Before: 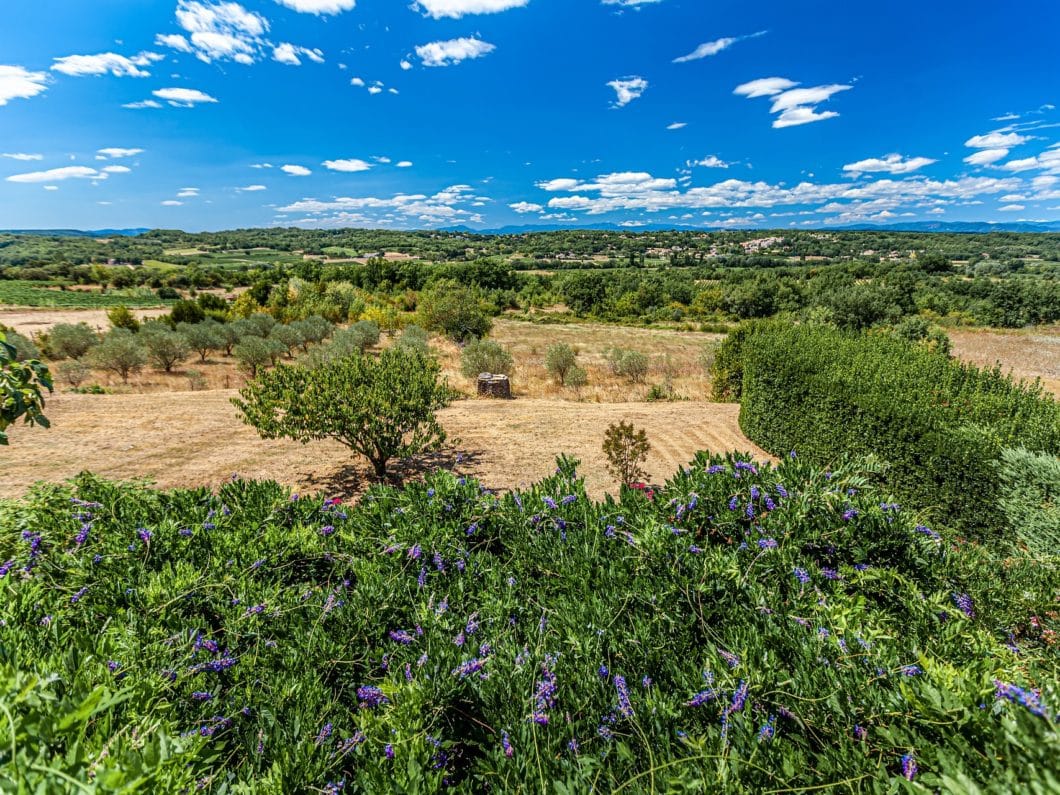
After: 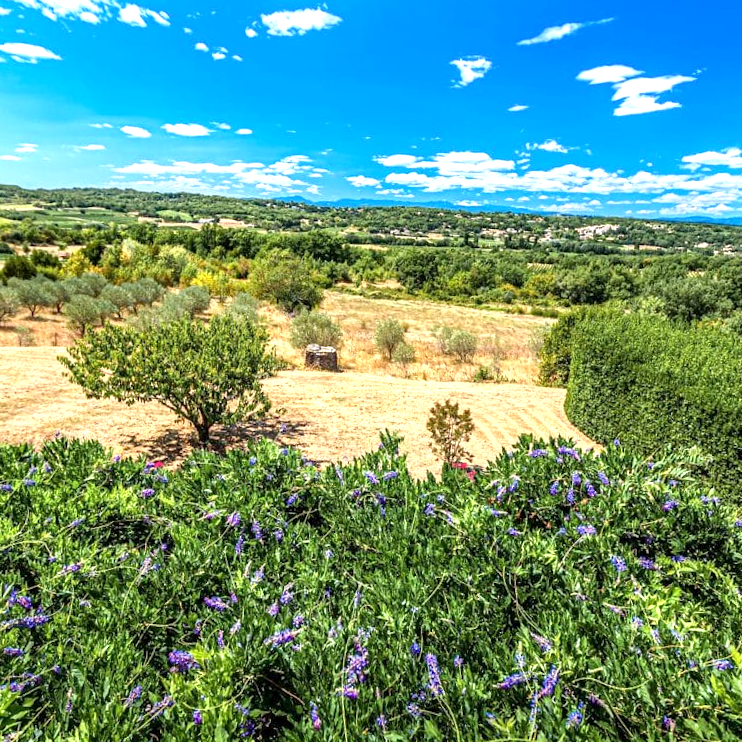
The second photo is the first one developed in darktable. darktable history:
exposure: black level correction 0.001, exposure 0.959 EV, compensate highlight preservation false
crop and rotate: angle -3.1°, left 14.026%, top 0.017%, right 10.991%, bottom 0.03%
